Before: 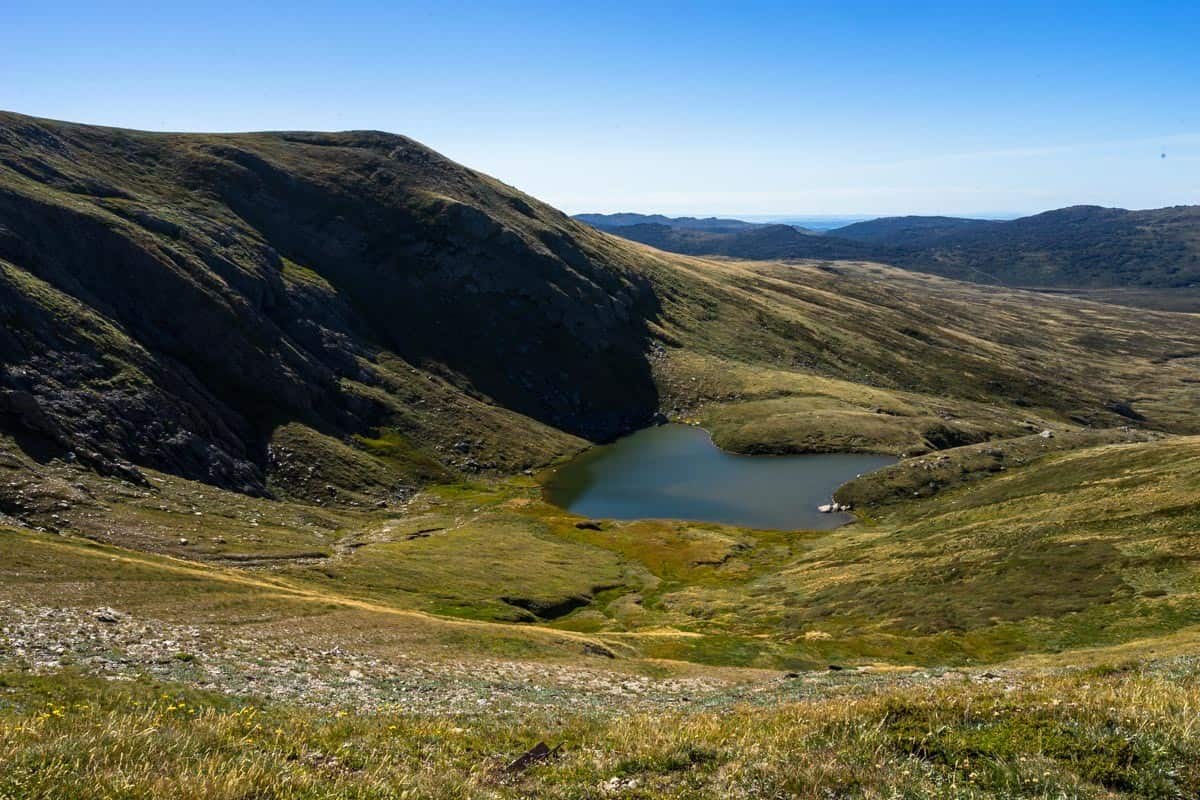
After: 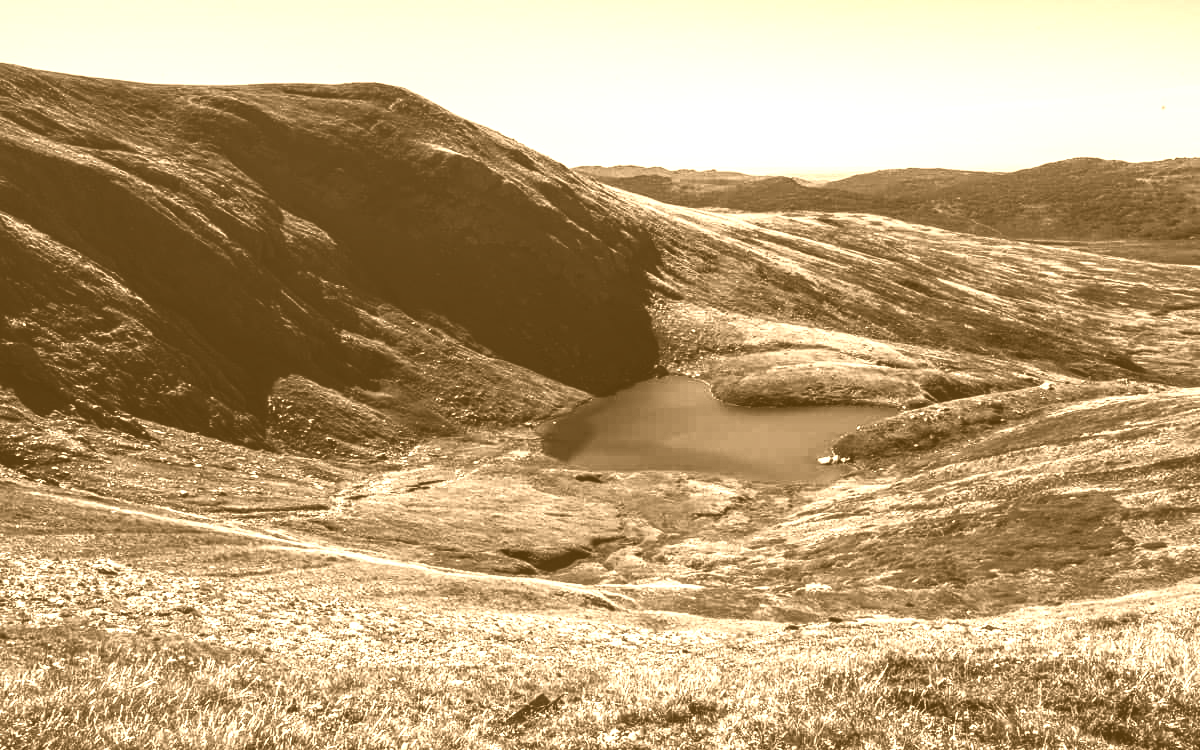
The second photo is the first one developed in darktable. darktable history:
contrast brightness saturation: contrast 0.39, brightness 0.1
colorize: hue 28.8°, source mix 100%
shadows and highlights: shadows -20, white point adjustment -2, highlights -35
crop and rotate: top 6.25%
local contrast: on, module defaults
